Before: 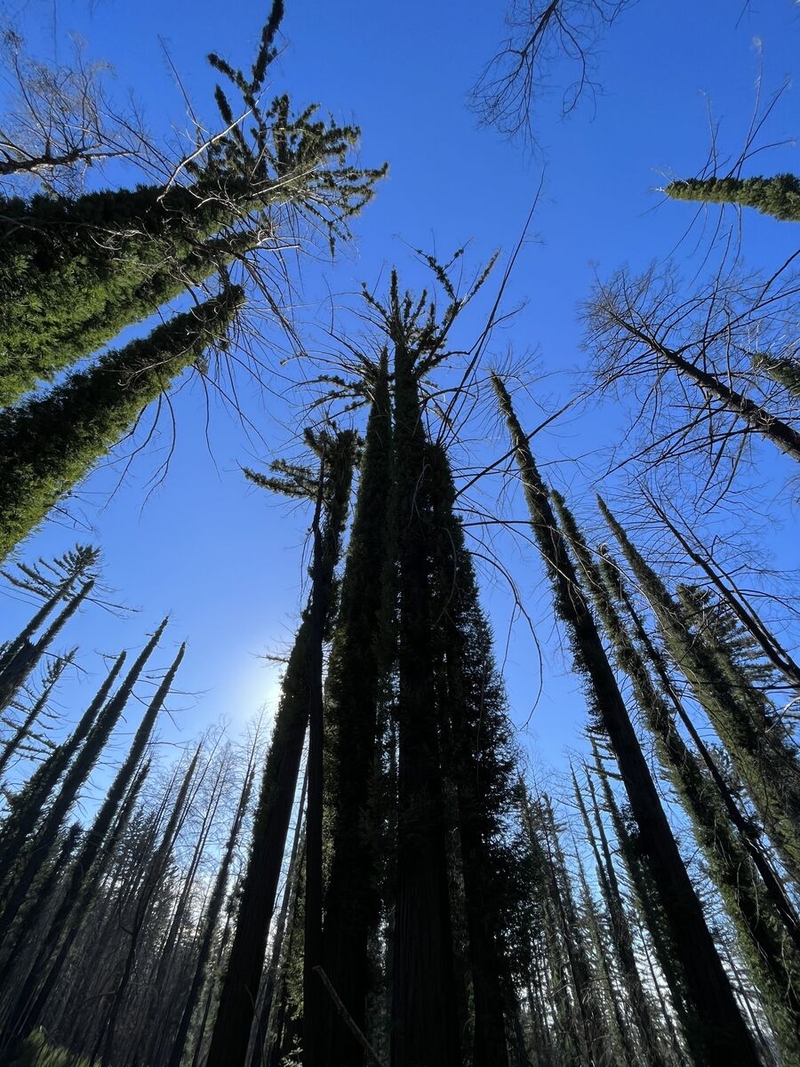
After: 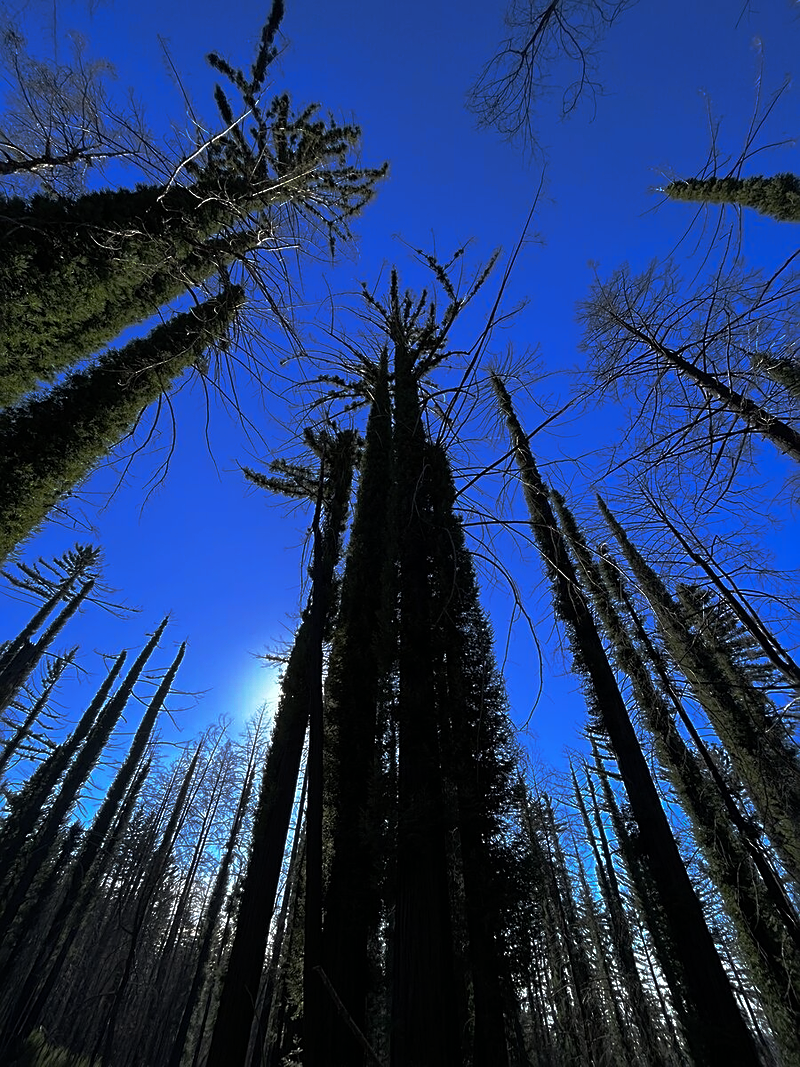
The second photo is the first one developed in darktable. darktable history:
sharpen: radius 1.934
color calibration: illuminant same as pipeline (D50), x 0.346, y 0.359, temperature 4980.78 K, saturation algorithm version 1 (2020)
base curve: curves: ch0 [(0, 0) (0.564, 0.291) (0.802, 0.731) (1, 1)], preserve colors none
